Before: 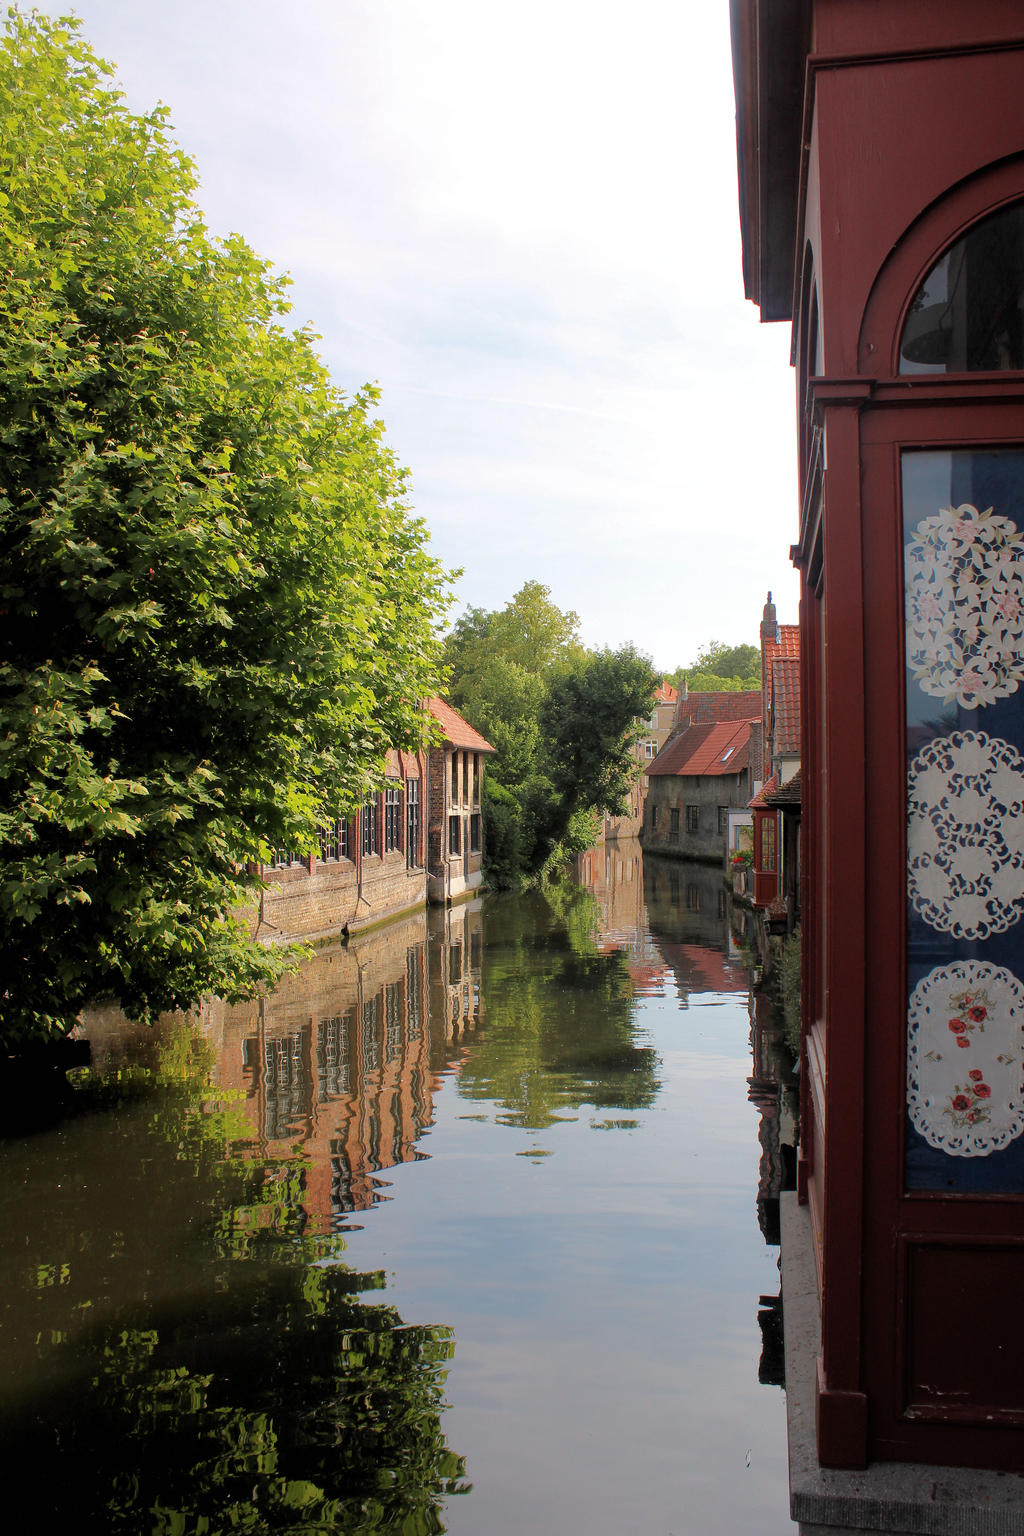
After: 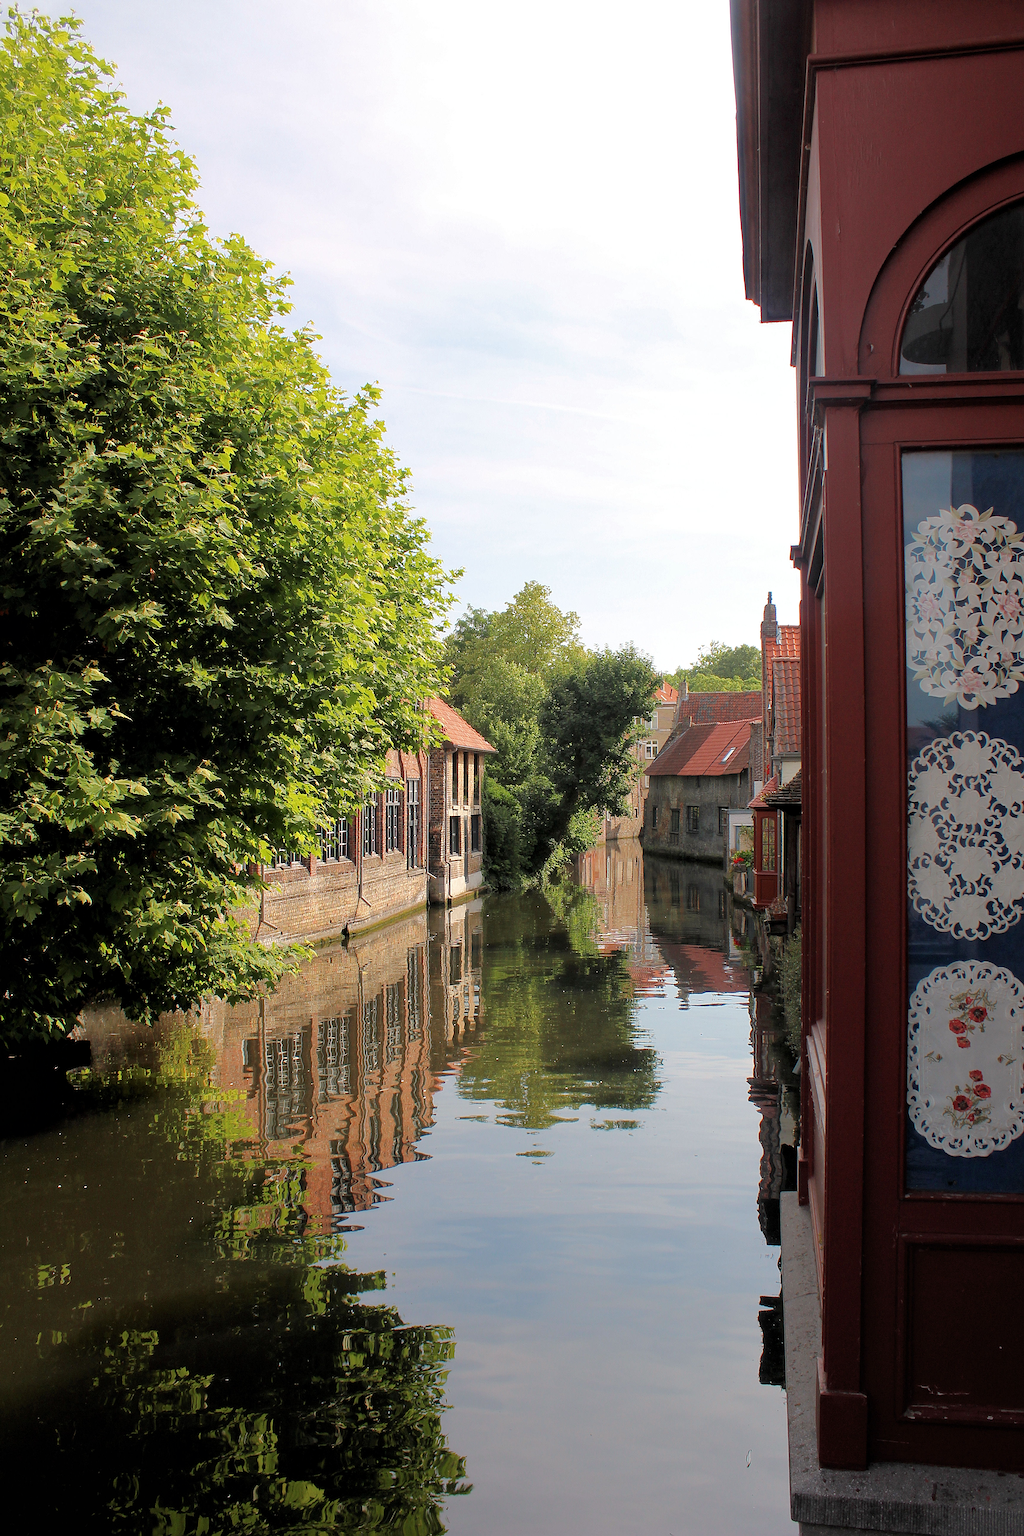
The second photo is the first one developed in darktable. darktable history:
sharpen: on, module defaults
contrast equalizer: octaves 7, y [[0.528 ×6], [0.514 ×6], [0.362 ×6], [0 ×6], [0 ×6]], mix 0.273
